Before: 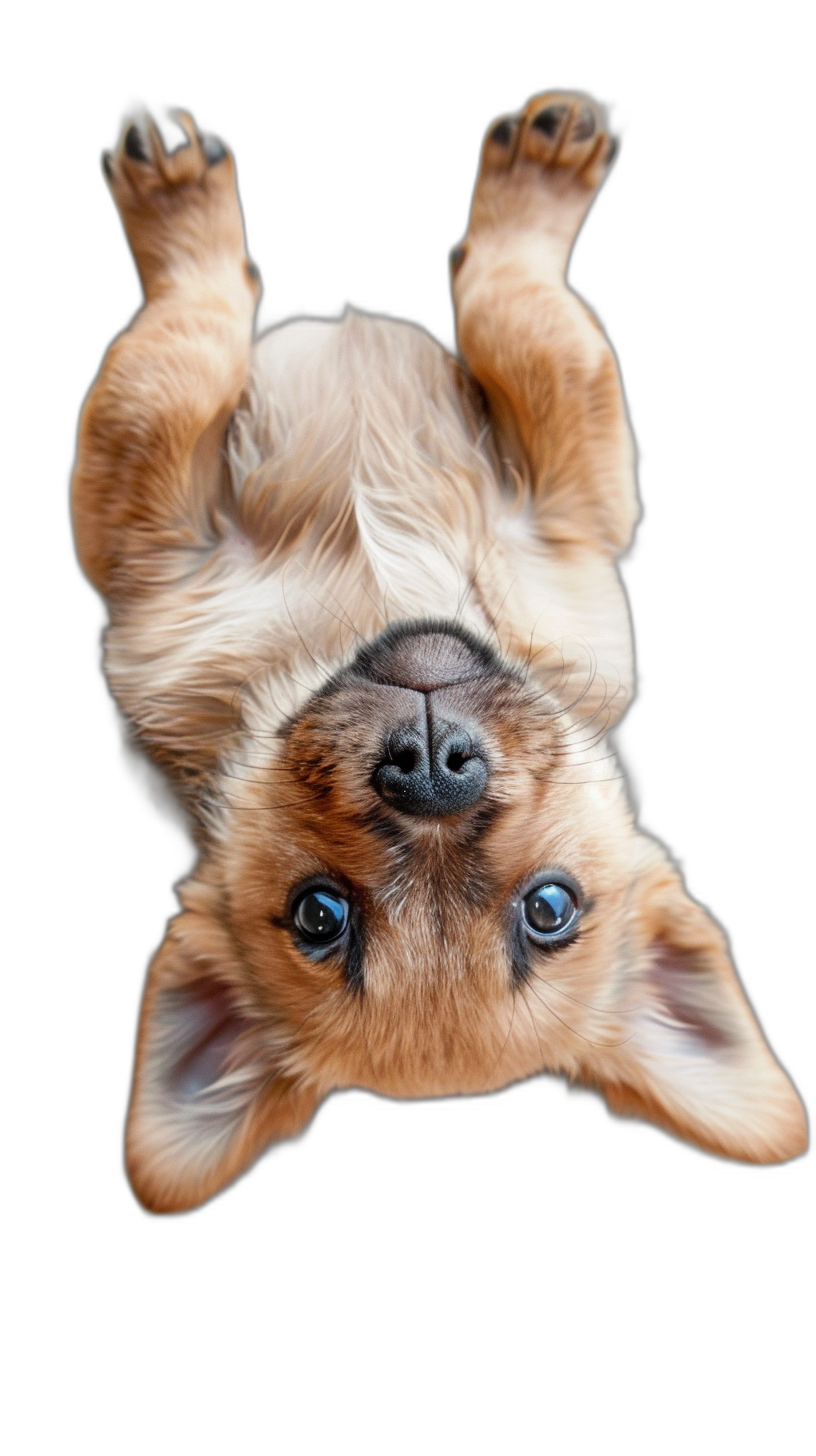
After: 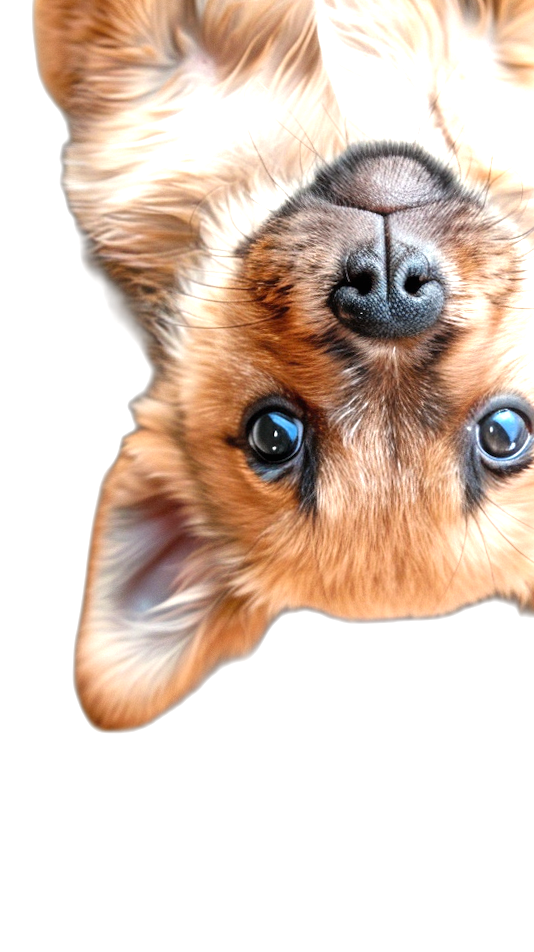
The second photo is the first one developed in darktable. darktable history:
exposure: black level correction 0, exposure 0.934 EV, compensate exposure bias true, compensate highlight preservation false
crop and rotate: angle -1.15°, left 3.673%, top 32.226%, right 28.538%
tone equalizer: on, module defaults
